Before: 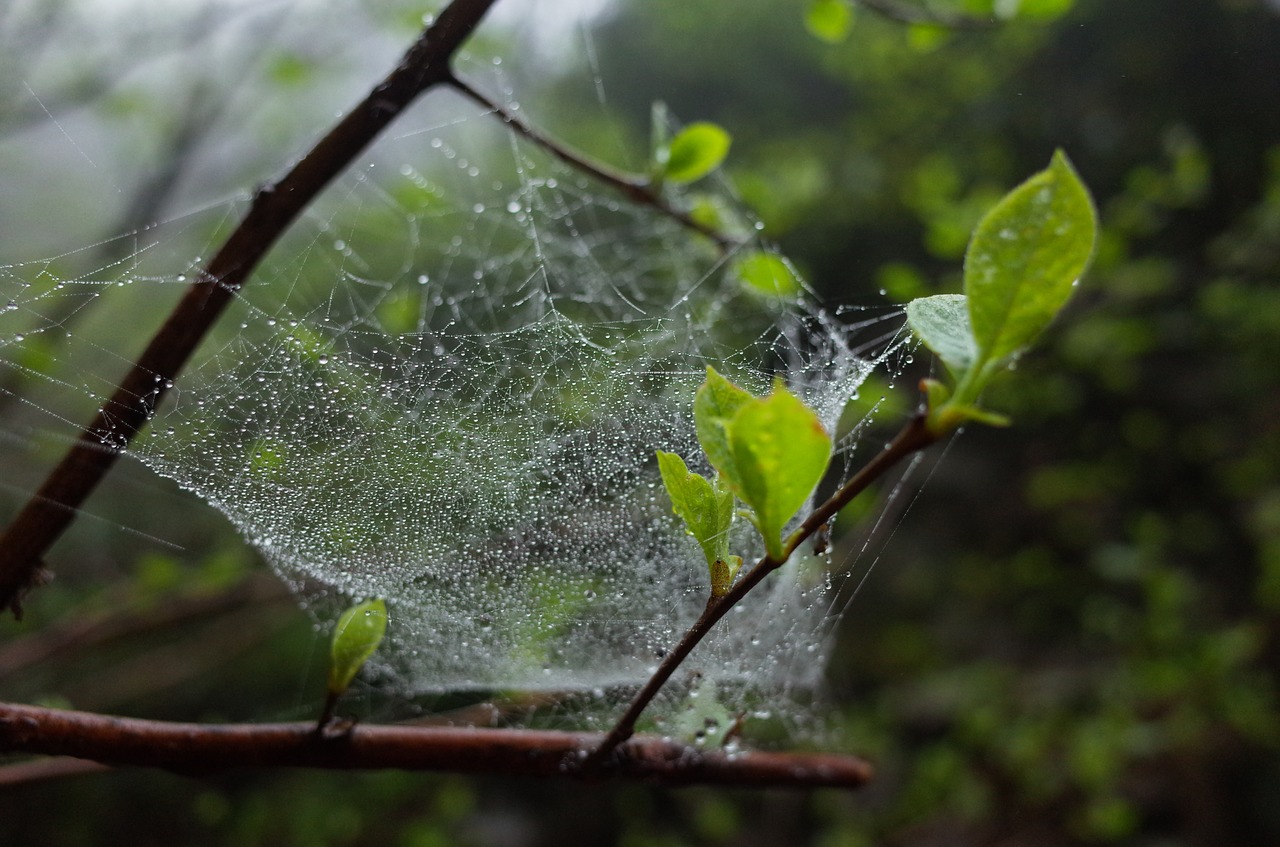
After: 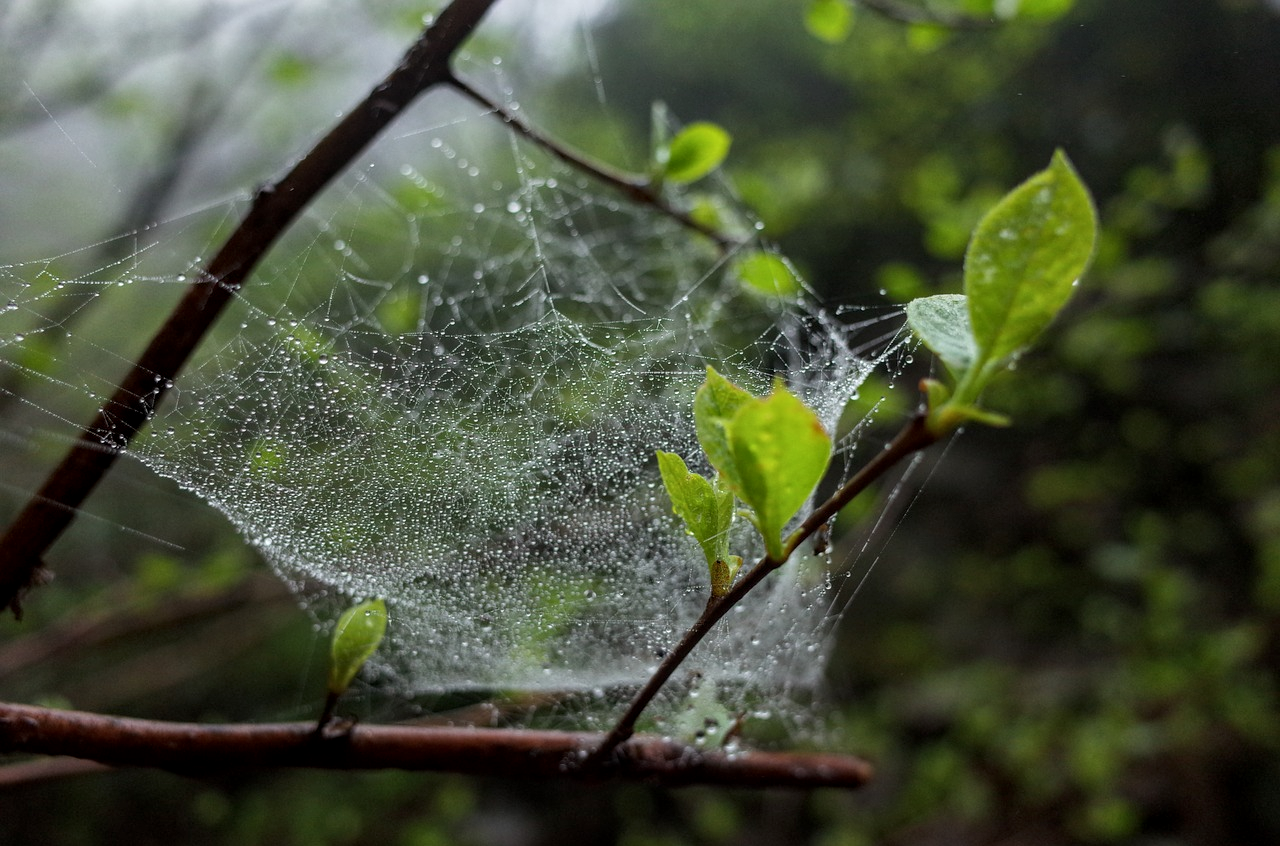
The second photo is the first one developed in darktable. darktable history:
local contrast: on, module defaults
crop: bottom 0.071%
